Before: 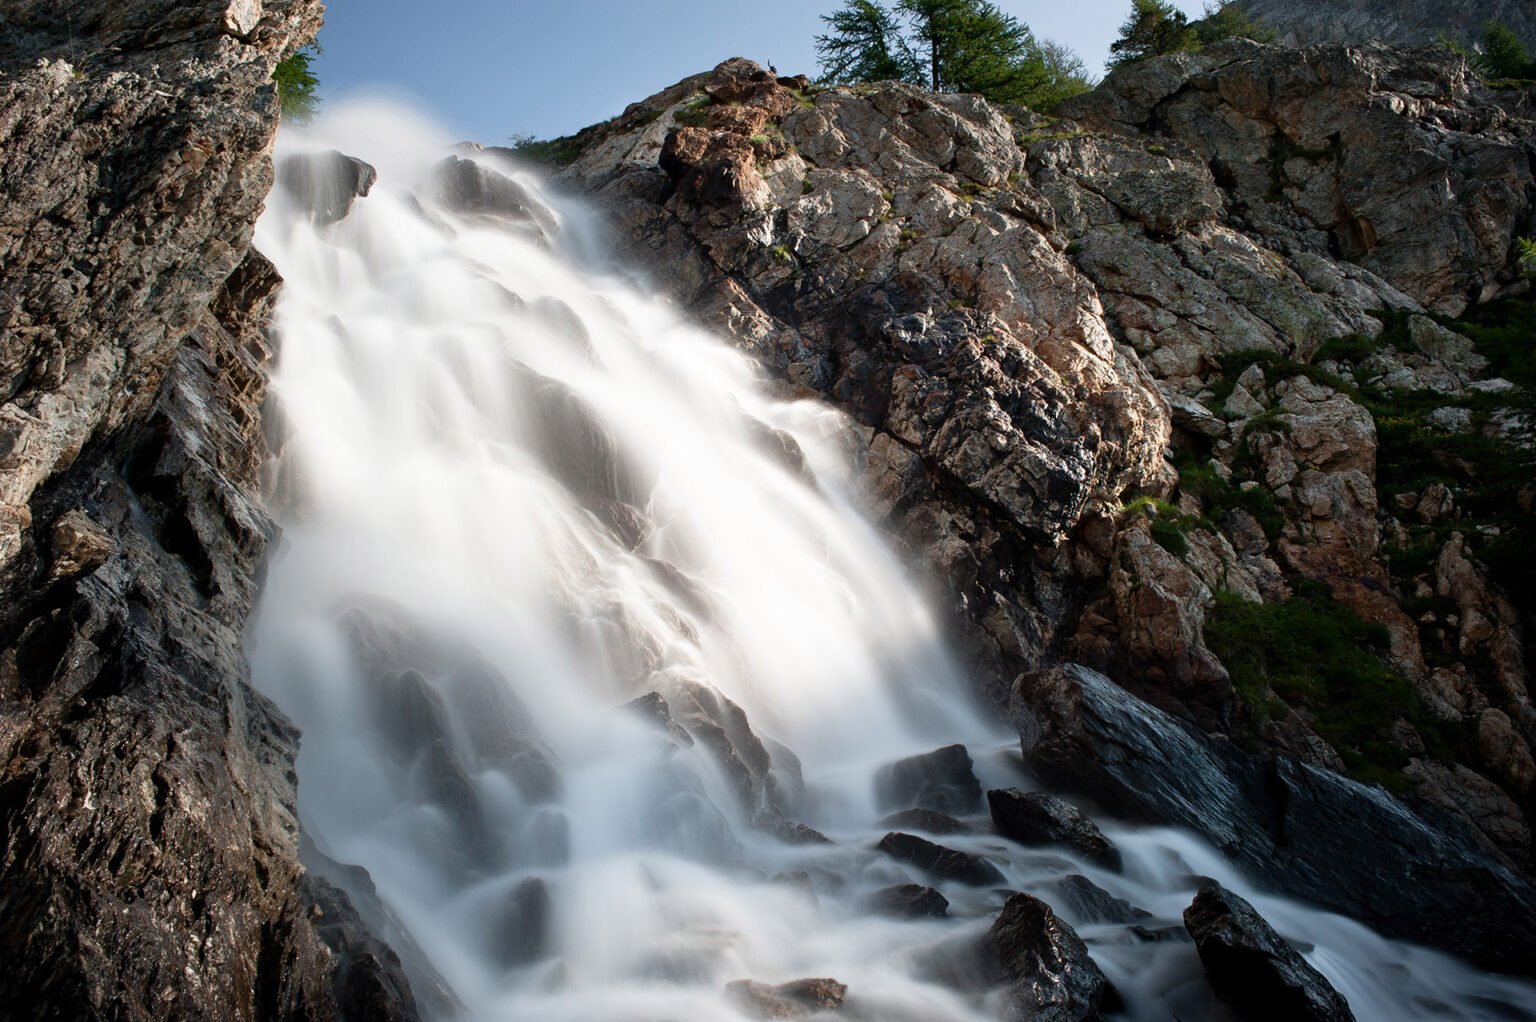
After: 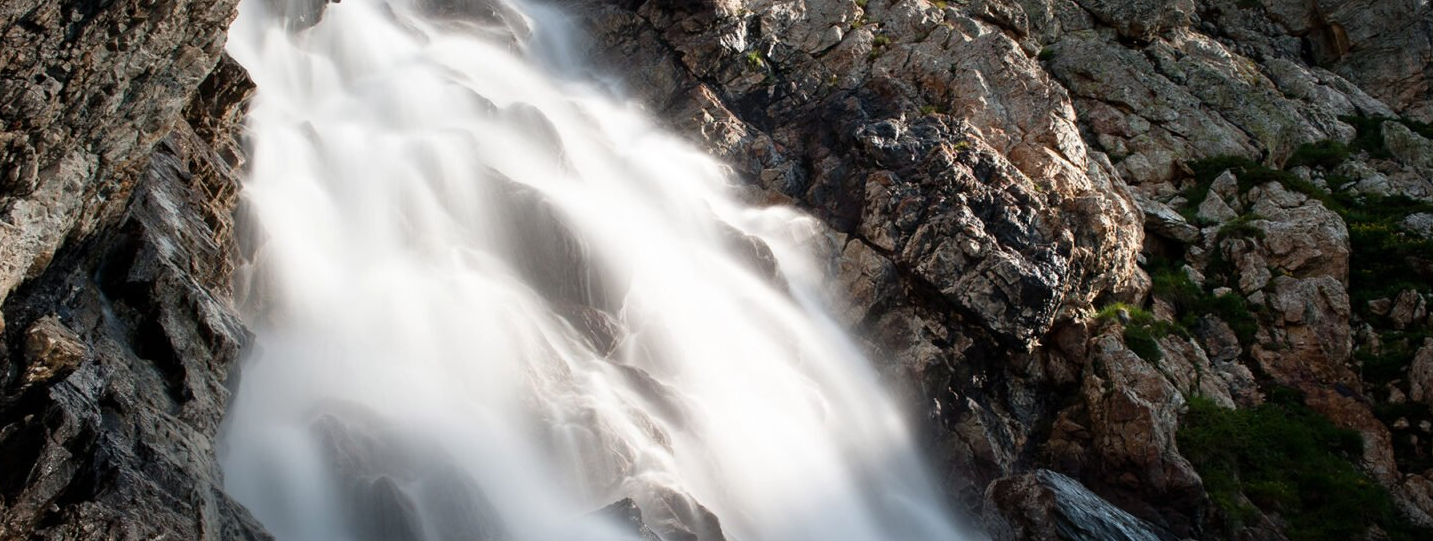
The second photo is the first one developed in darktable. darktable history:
crop: left 1.796%, top 19.051%, right 4.846%, bottom 27.988%
tone equalizer: edges refinement/feathering 500, mask exposure compensation -1.57 EV, preserve details no
